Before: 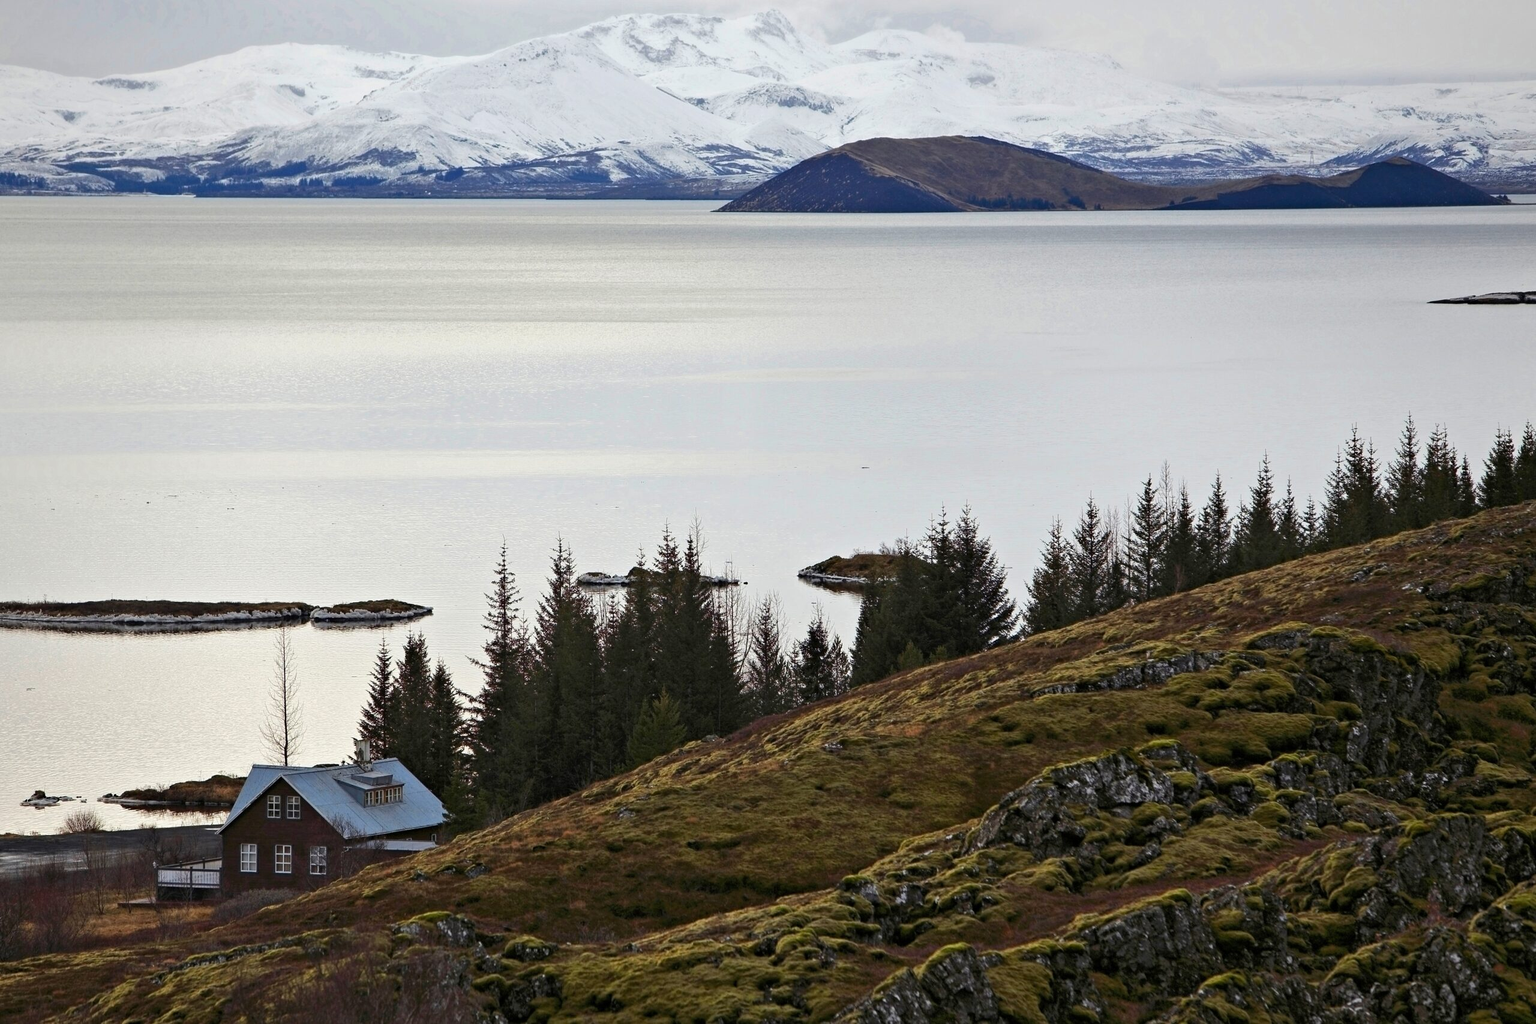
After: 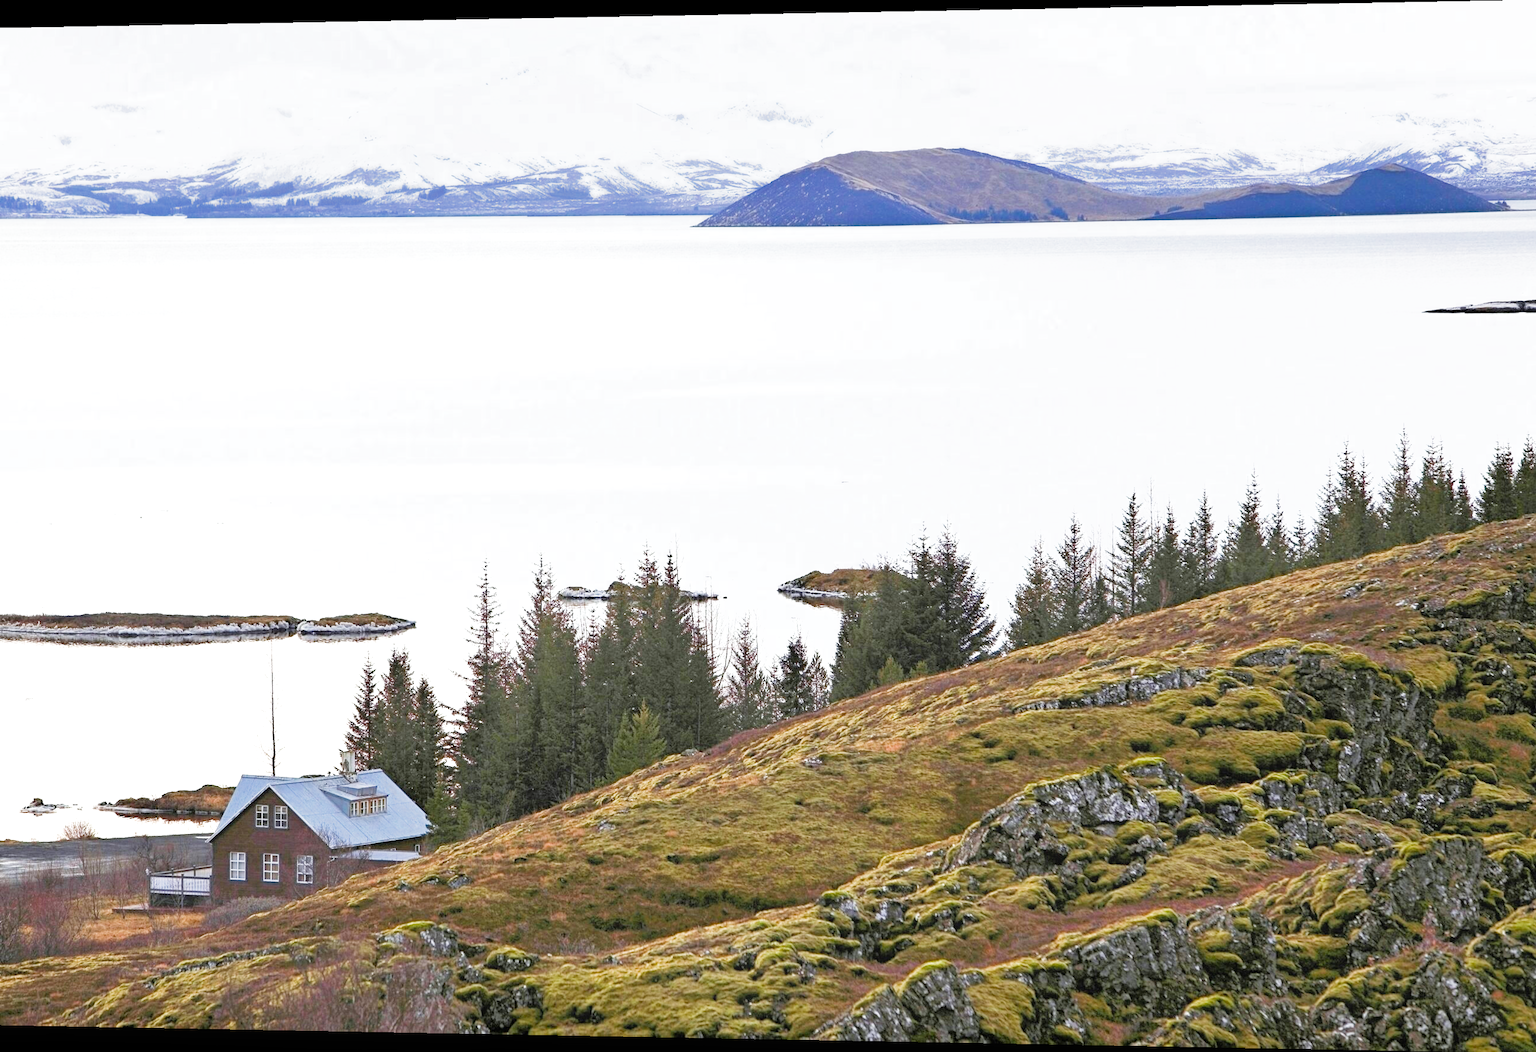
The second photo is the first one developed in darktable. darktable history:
filmic rgb: middle gray luminance 9.23%, black relative exposure -10.55 EV, white relative exposure 3.45 EV, threshold 6 EV, target black luminance 0%, hardness 5.98, latitude 59.69%, contrast 1.087, highlights saturation mix 5%, shadows ↔ highlights balance 29.23%, add noise in highlights 0, color science v3 (2019), use custom middle-gray values true, iterations of high-quality reconstruction 0, contrast in highlights soft, enable highlight reconstruction true
exposure: black level correction 0, exposure 1.3 EV, compensate highlight preservation false
levels: levels [0, 0.498, 0.996]
white balance: red 0.983, blue 1.036
contrast equalizer: y [[0.5, 0.496, 0.435, 0.435, 0.496, 0.5], [0.5 ×6], [0.5 ×6], [0 ×6], [0 ×6]]
tone equalizer: -8 EV 0.25 EV, -7 EV 0.417 EV, -6 EV 0.417 EV, -5 EV 0.25 EV, -3 EV -0.25 EV, -2 EV -0.417 EV, -1 EV -0.417 EV, +0 EV -0.25 EV, edges refinement/feathering 500, mask exposure compensation -1.57 EV, preserve details guided filter
rotate and perspective: lens shift (horizontal) -0.055, automatic cropping off
